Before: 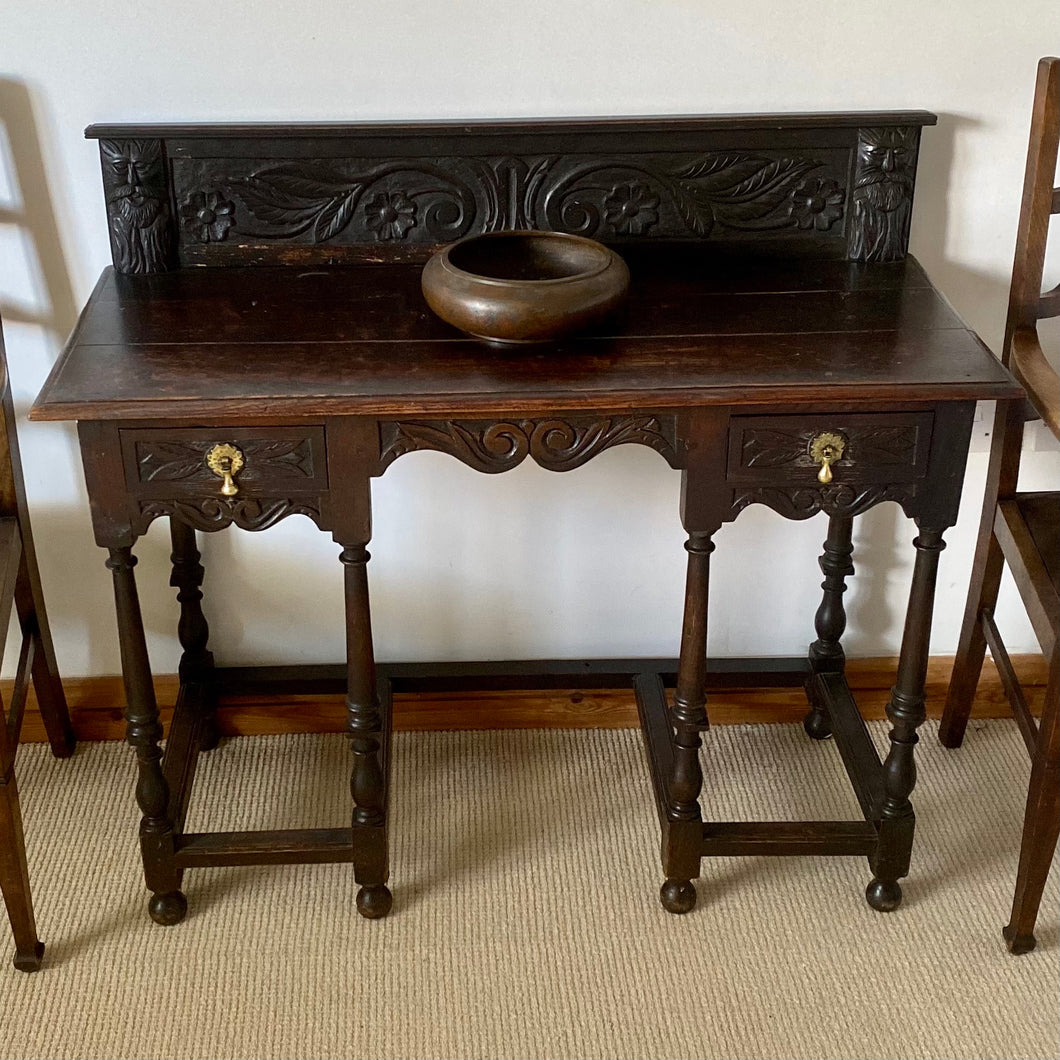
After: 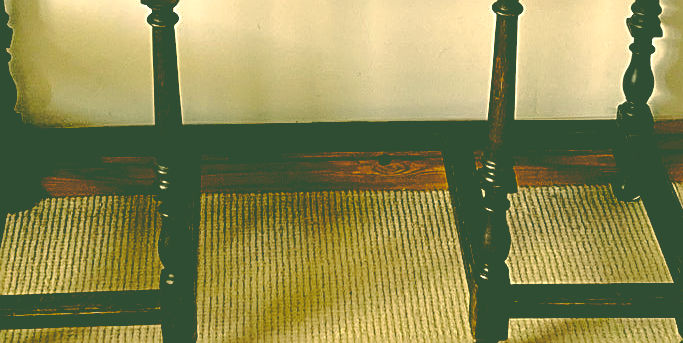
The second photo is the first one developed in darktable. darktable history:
crop: left 18.129%, top 50.785%, right 17.354%, bottom 16.815%
contrast brightness saturation: saturation -0.177
exposure: black level correction 0.033, exposure 0.33 EV, compensate highlight preservation false
sharpen: amount 0.555
base curve: curves: ch0 [(0, 0.024) (0.055, 0.065) (0.121, 0.166) (0.236, 0.319) (0.693, 0.726) (1, 1)], preserve colors none
haze removal: compatibility mode true, adaptive false
tone curve: curves: ch0 [(0, 0) (0.004, 0.008) (0.077, 0.156) (0.169, 0.29) (0.774, 0.774) (1, 1)]
color correction: highlights a* 5.71, highlights b* 33.47, shadows a* -26.29, shadows b* 3.83
